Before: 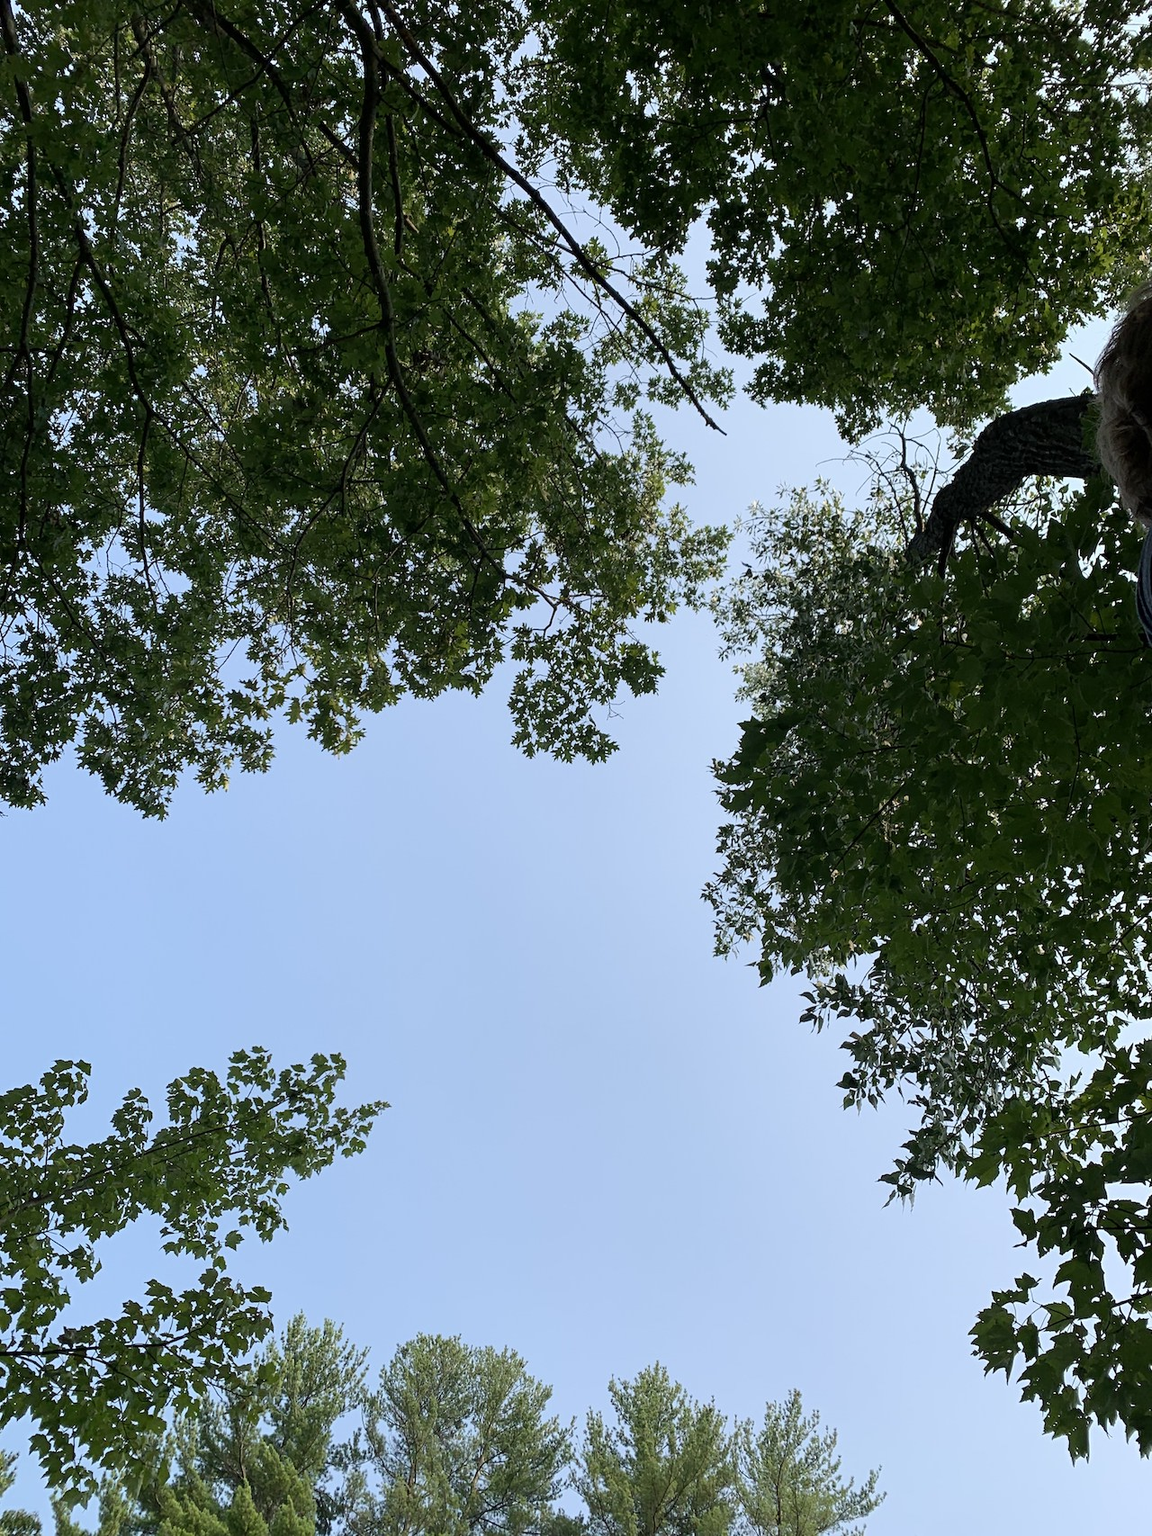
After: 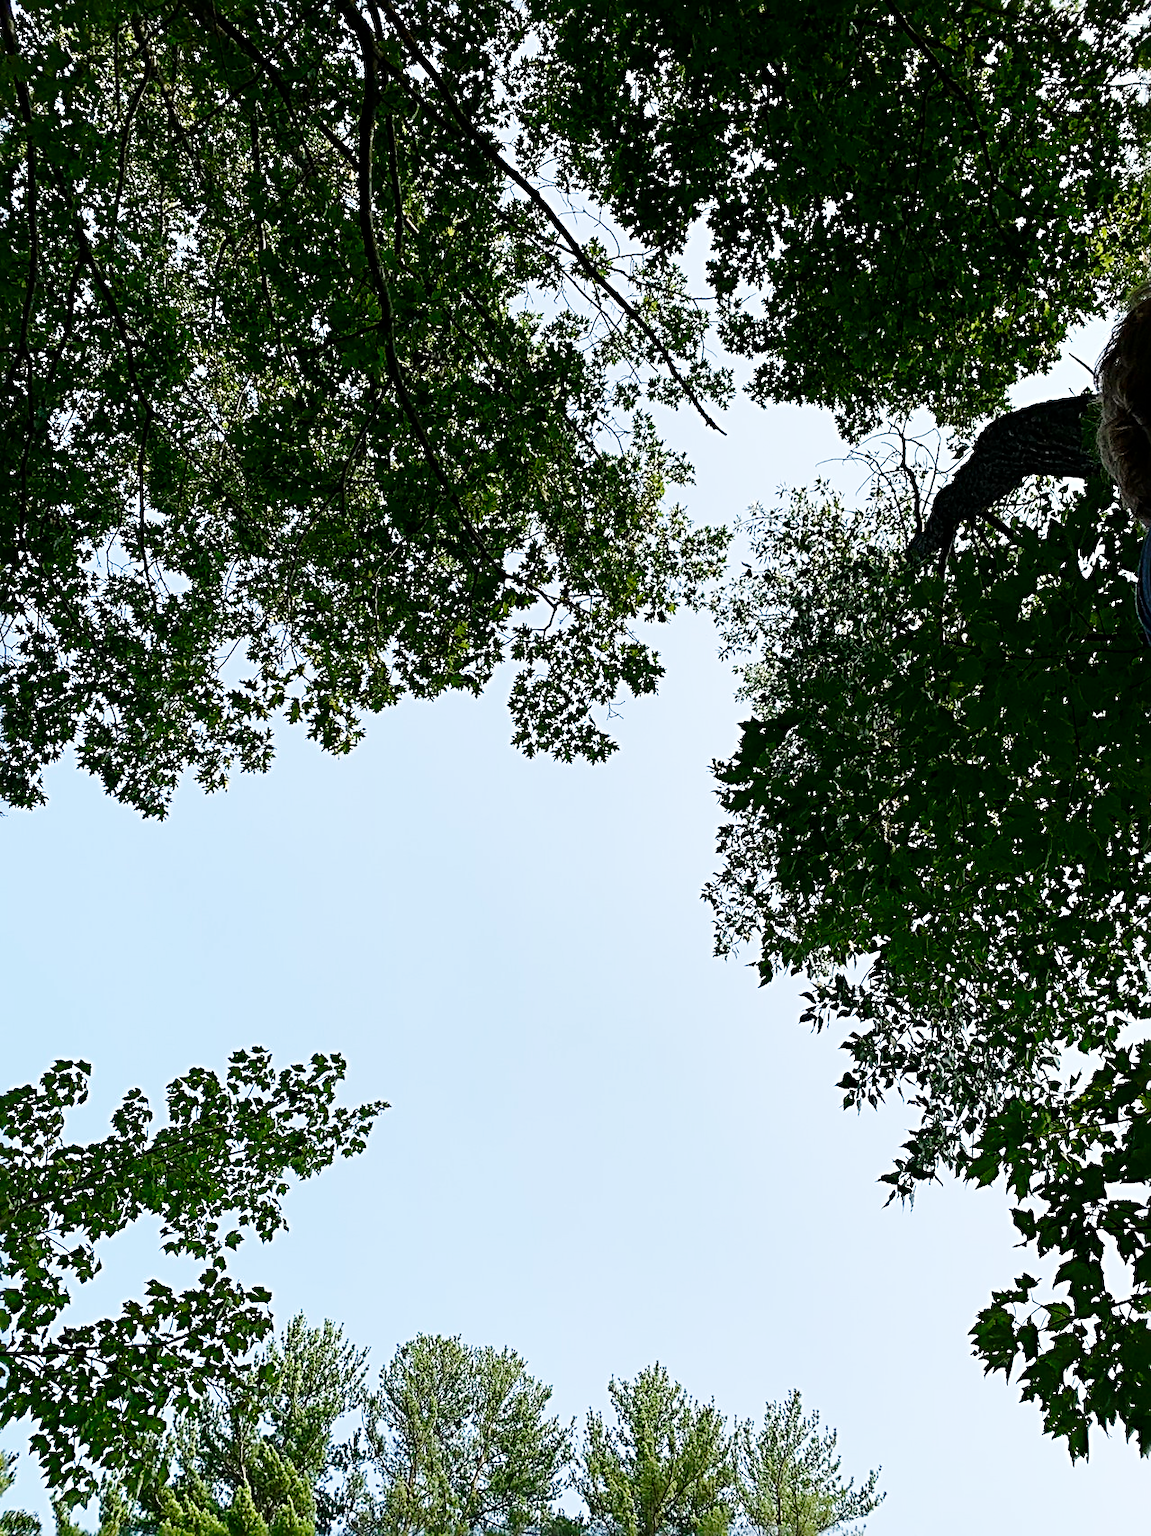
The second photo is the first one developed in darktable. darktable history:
sharpen: radius 3.712, amount 0.939
contrast brightness saturation: contrast 0.067, brightness -0.126, saturation 0.064
base curve: curves: ch0 [(0, 0) (0.028, 0.03) (0.121, 0.232) (0.46, 0.748) (0.859, 0.968) (1, 1)], preserve colors none
